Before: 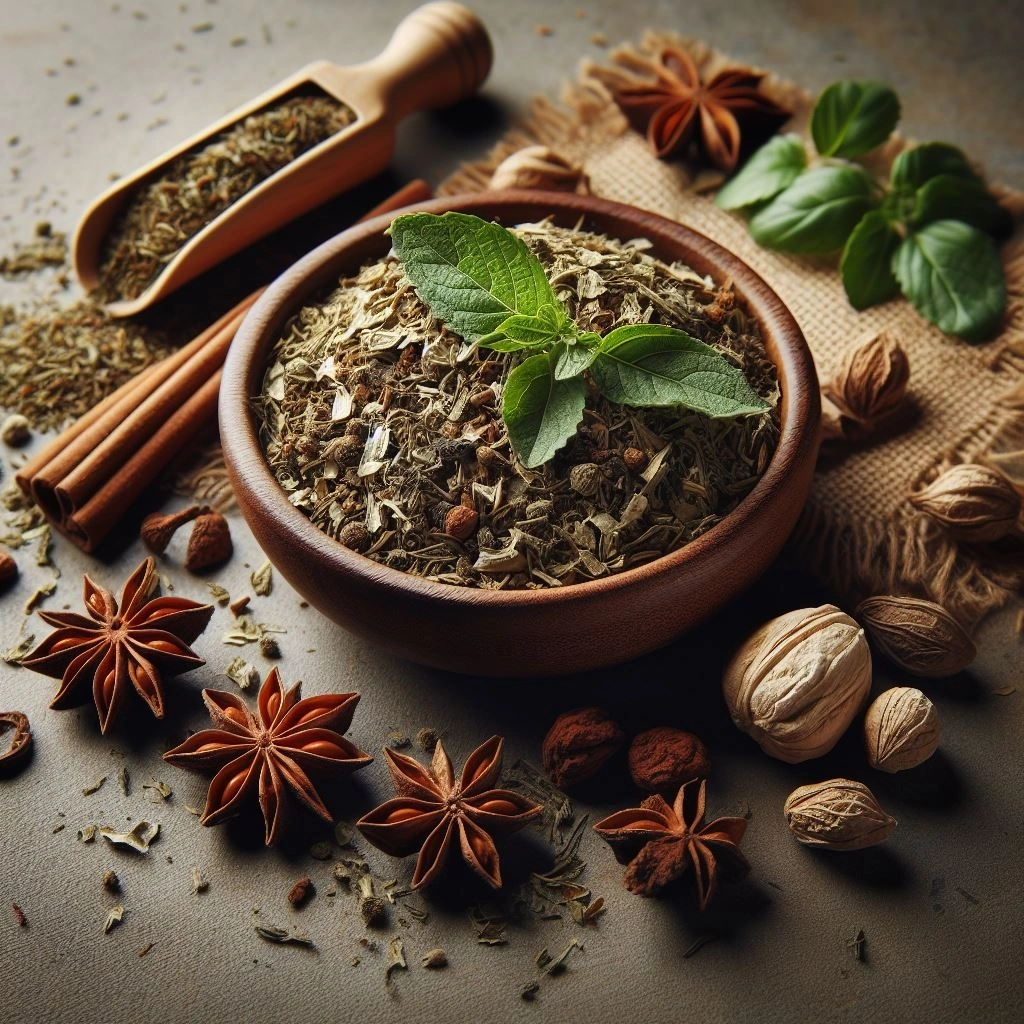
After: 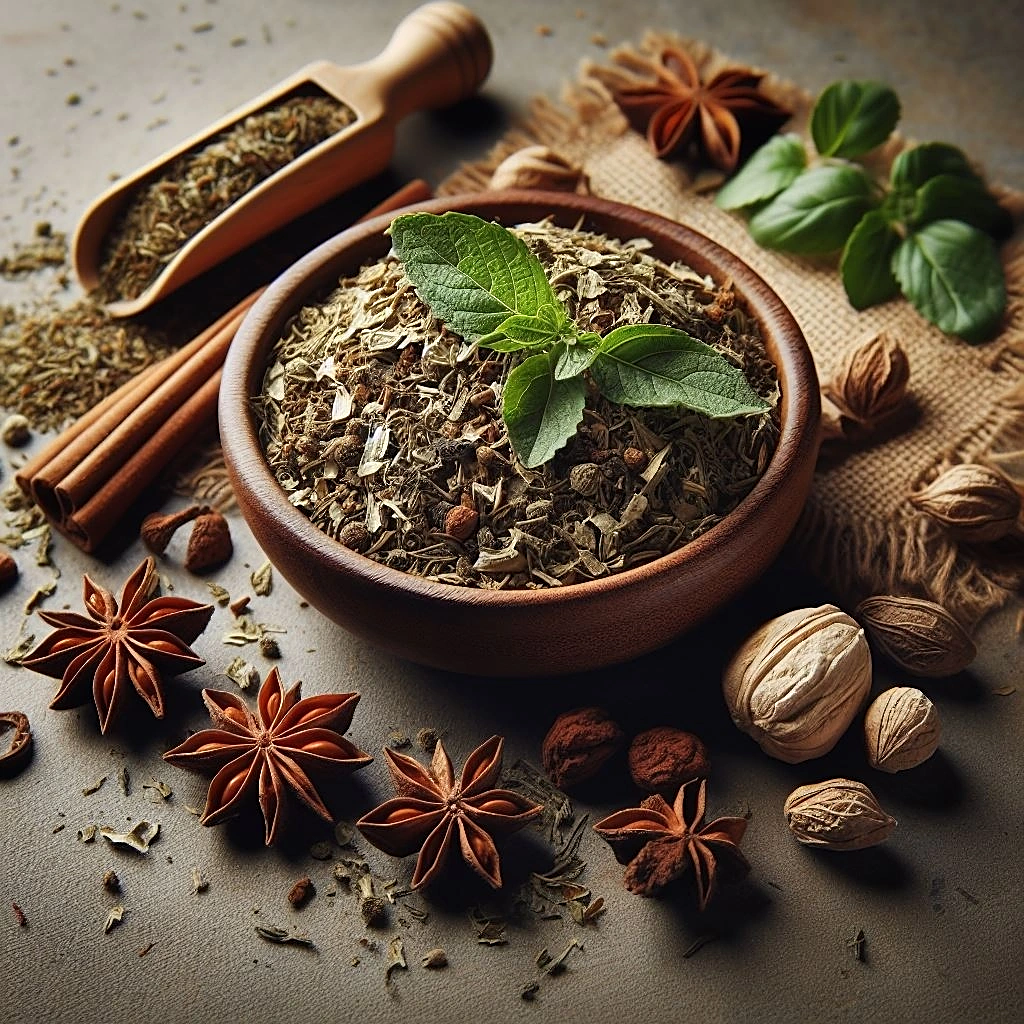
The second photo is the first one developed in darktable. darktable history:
sharpen: on, module defaults
shadows and highlights: radius 127.31, shadows 30.44, highlights -31.04, low approximation 0.01, soften with gaussian
